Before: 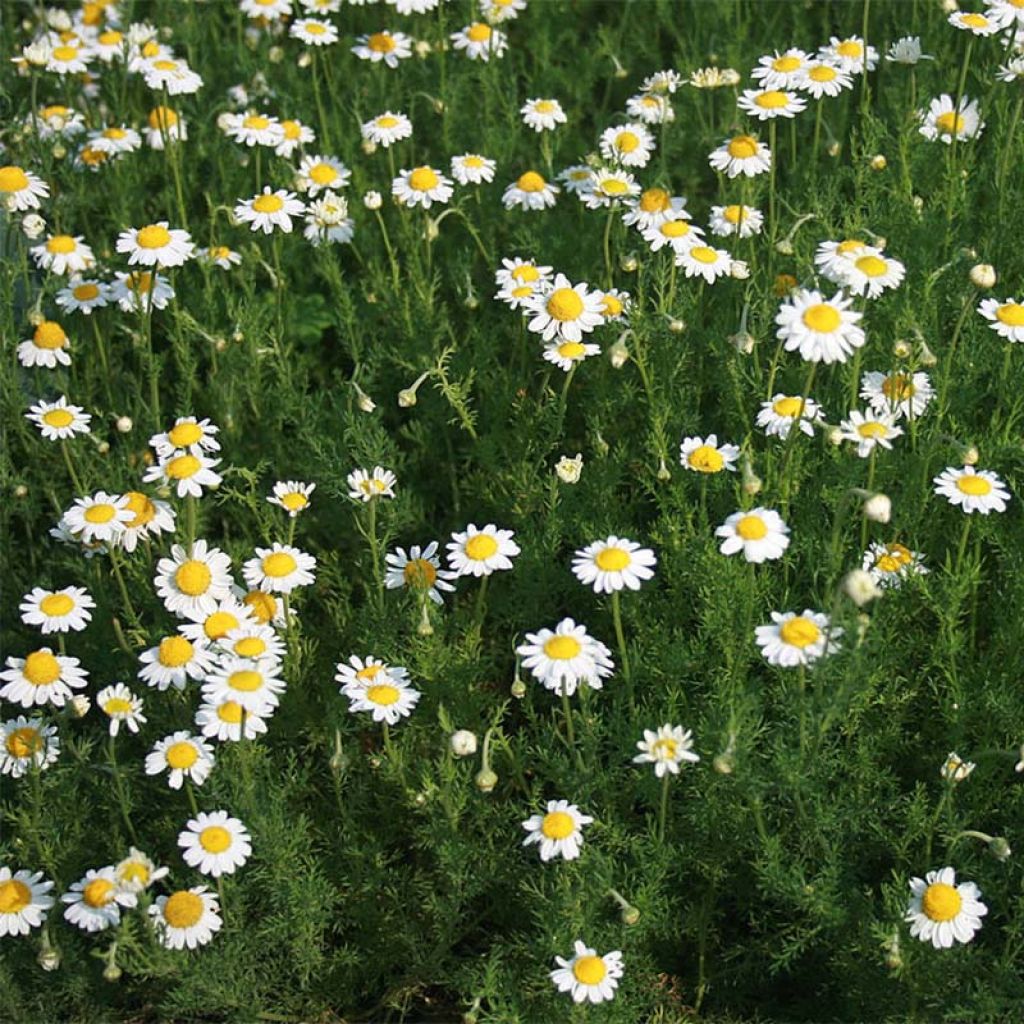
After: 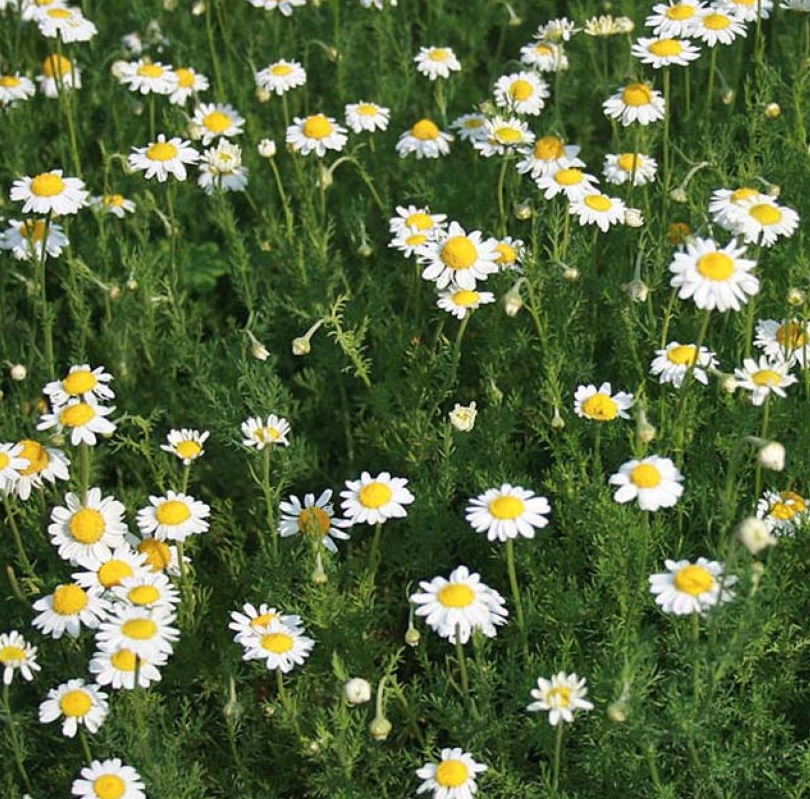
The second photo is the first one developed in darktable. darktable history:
crop and rotate: left 10.425%, top 5.13%, right 10.38%, bottom 16.811%
shadows and highlights: soften with gaussian
